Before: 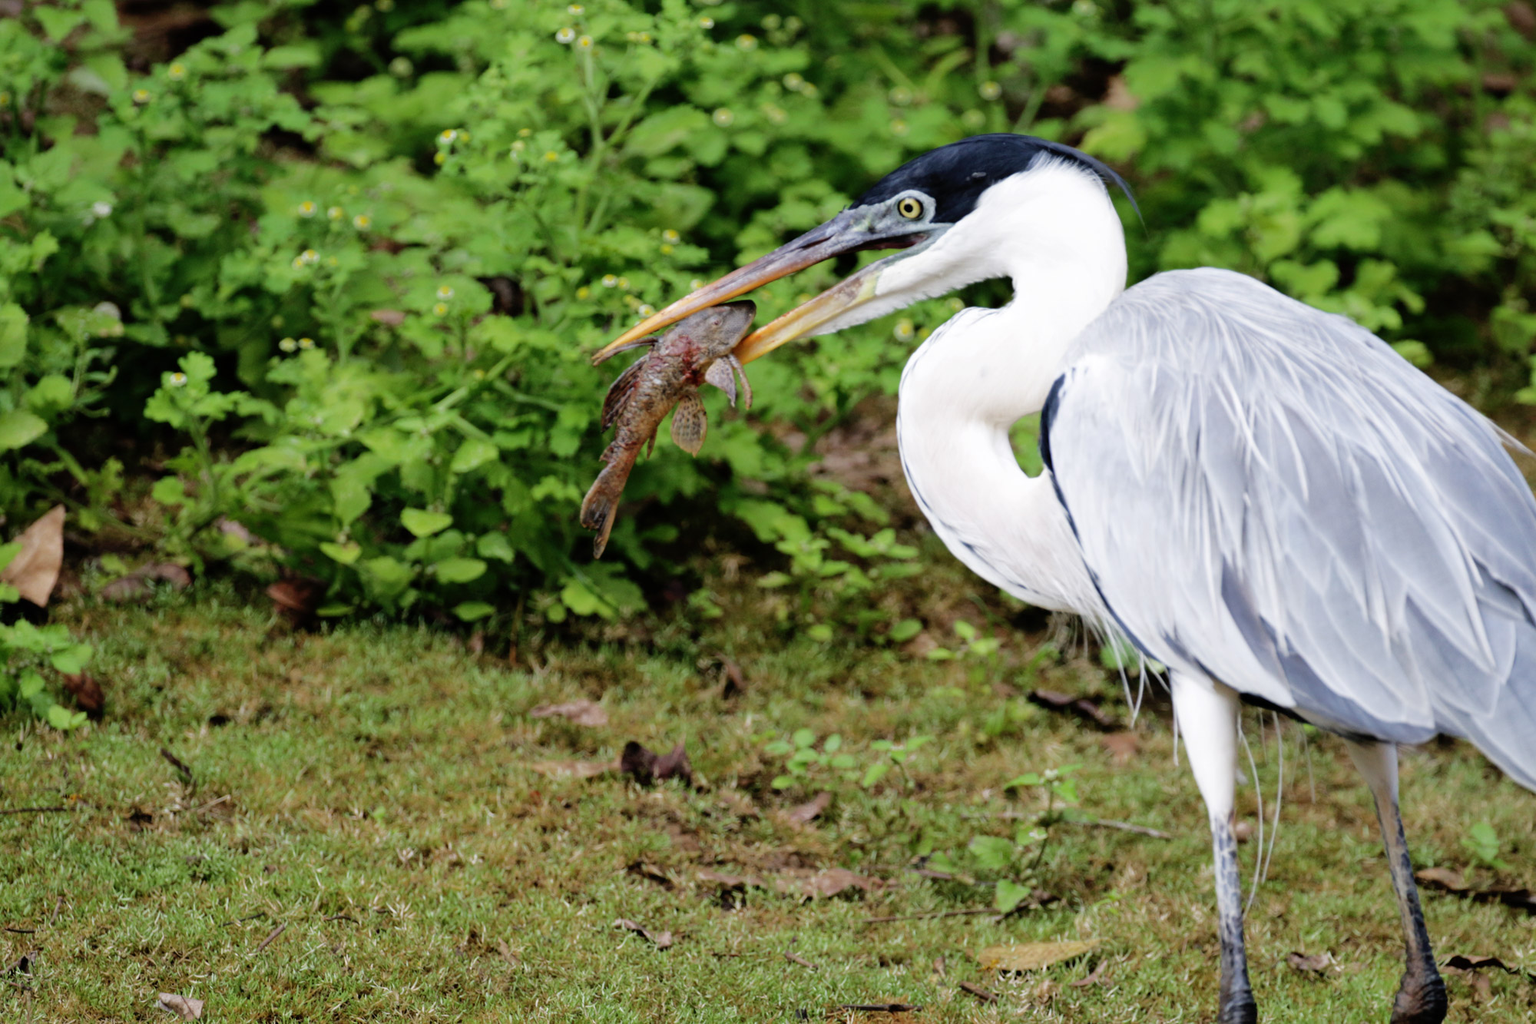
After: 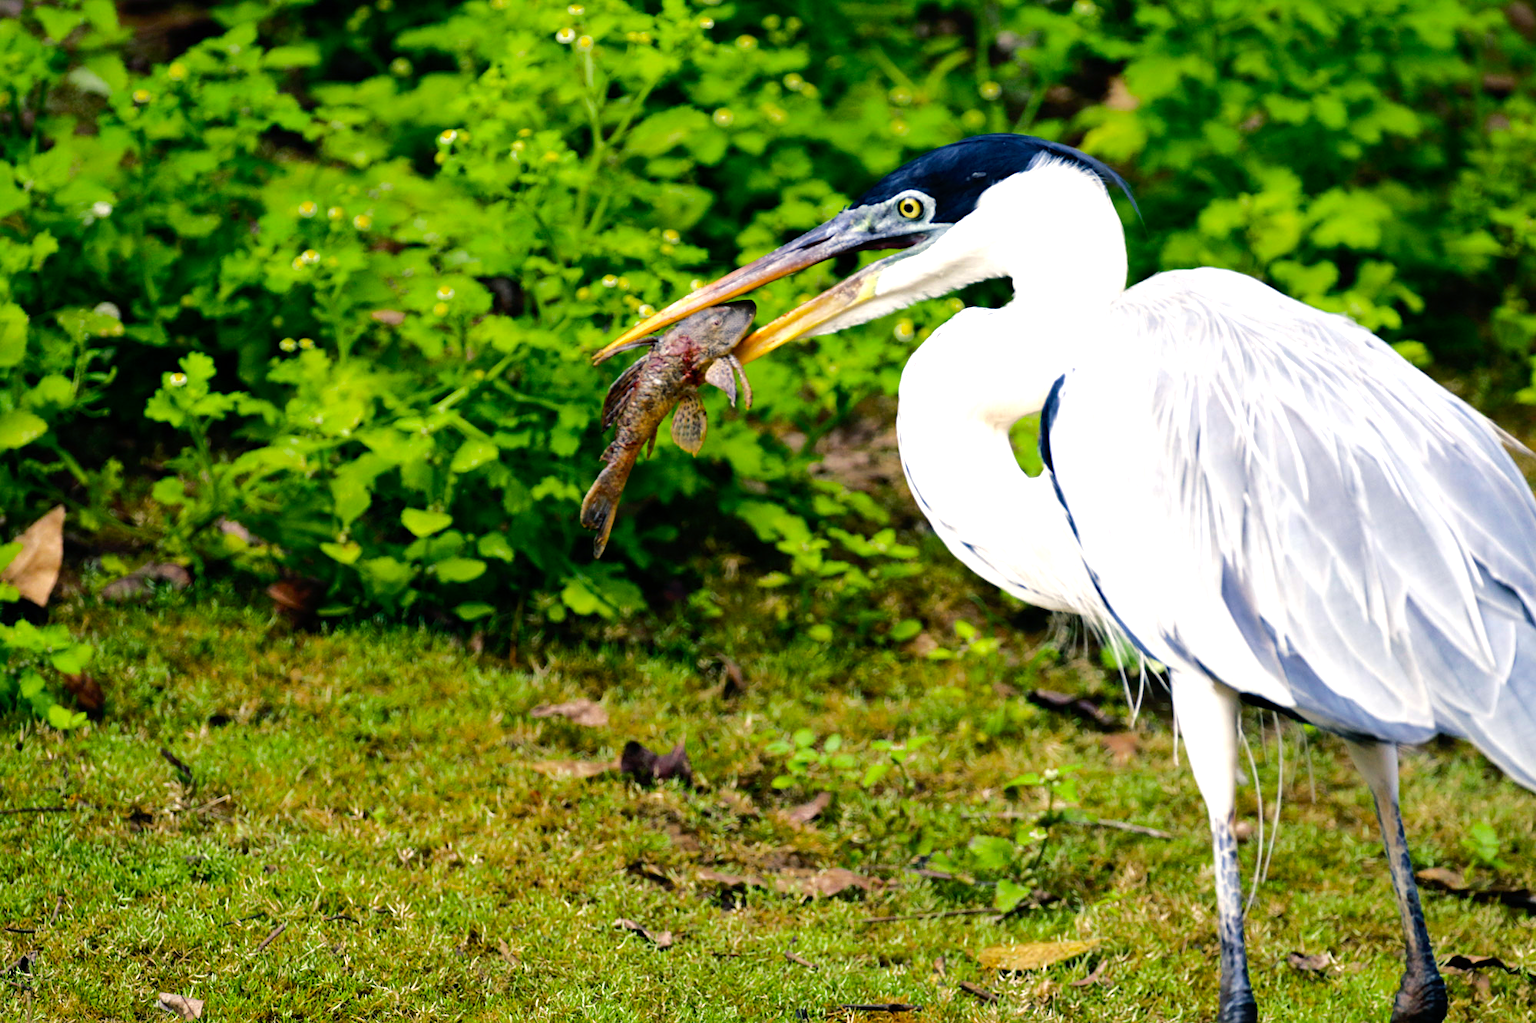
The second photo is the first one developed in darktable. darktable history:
sharpen: amount 0.2
color balance rgb: shadows lift › chroma 7.236%, shadows lift › hue 243.89°, highlights gain › chroma 3.056%, highlights gain › hue 77.05°, perceptual saturation grading › global saturation 37.268%, perceptual saturation grading › shadows 35.285%, perceptual brilliance grading › highlights 20.032%, perceptual brilliance grading › mid-tones 19.26%, perceptual brilliance grading › shadows -20.176%
tone equalizer: -7 EV 0.111 EV
